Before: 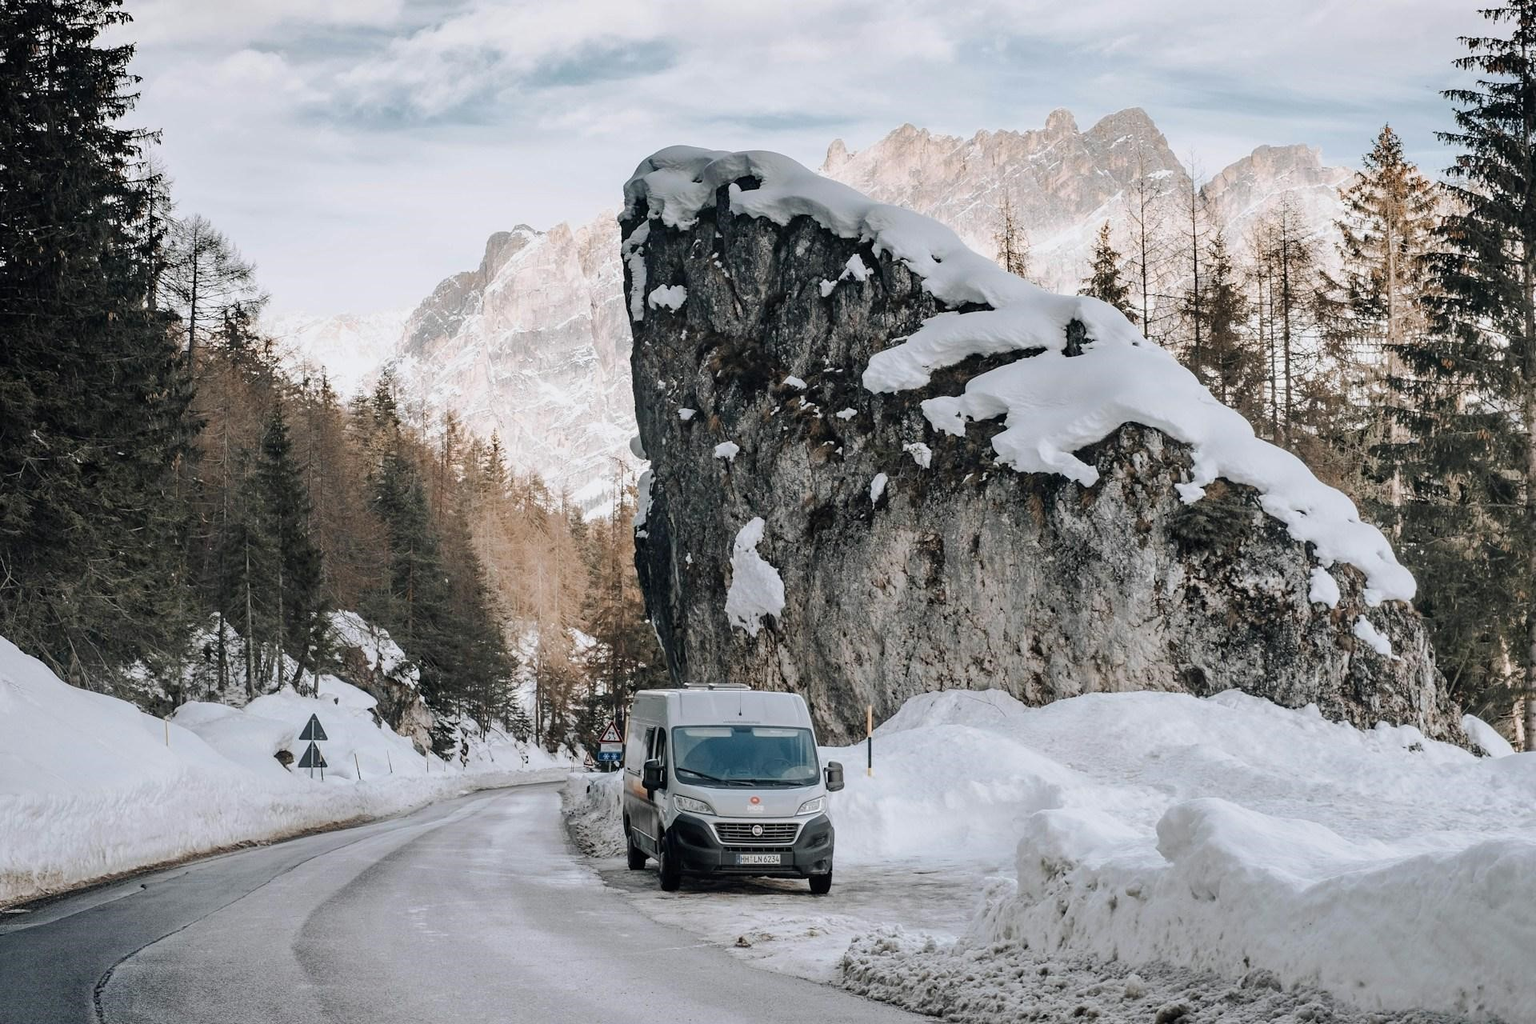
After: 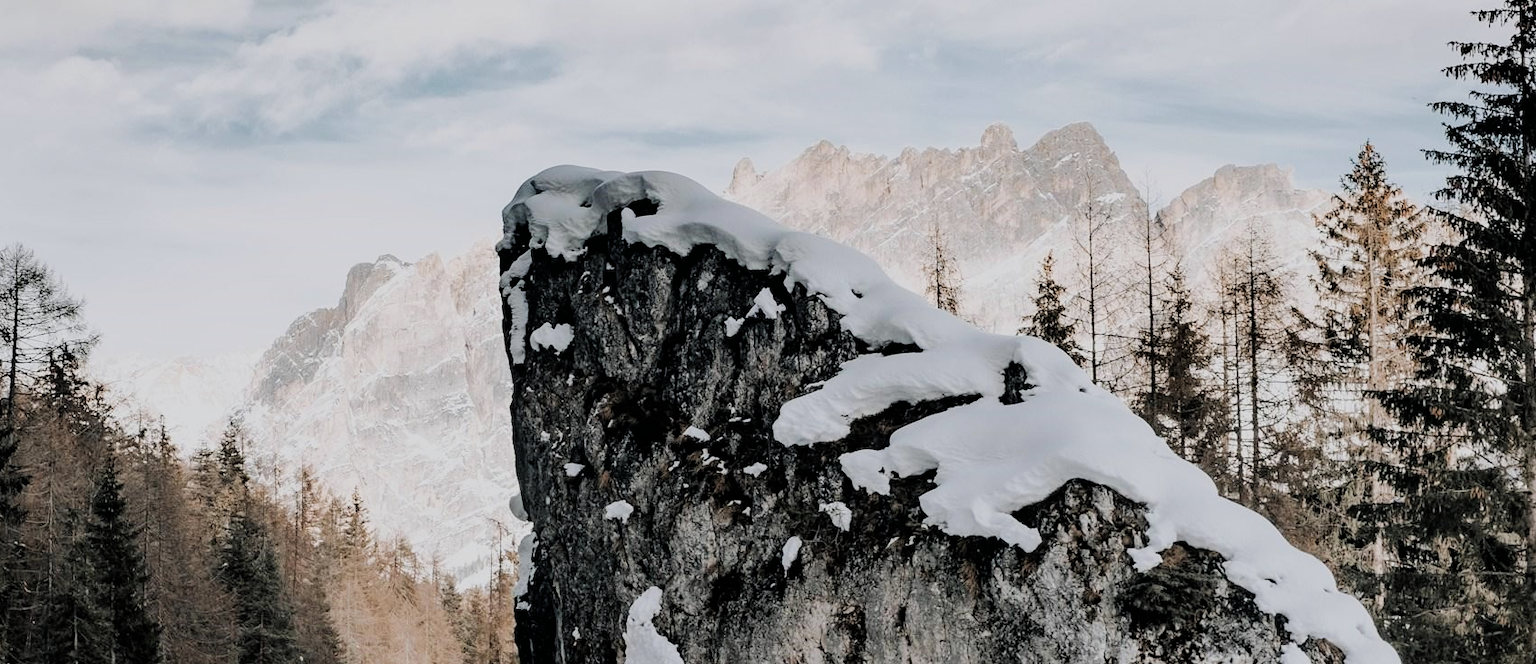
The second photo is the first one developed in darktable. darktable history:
crop and rotate: left 11.812%, bottom 42.776%
filmic rgb: black relative exposure -5 EV, hardness 2.88, contrast 1.2, highlights saturation mix -30%
